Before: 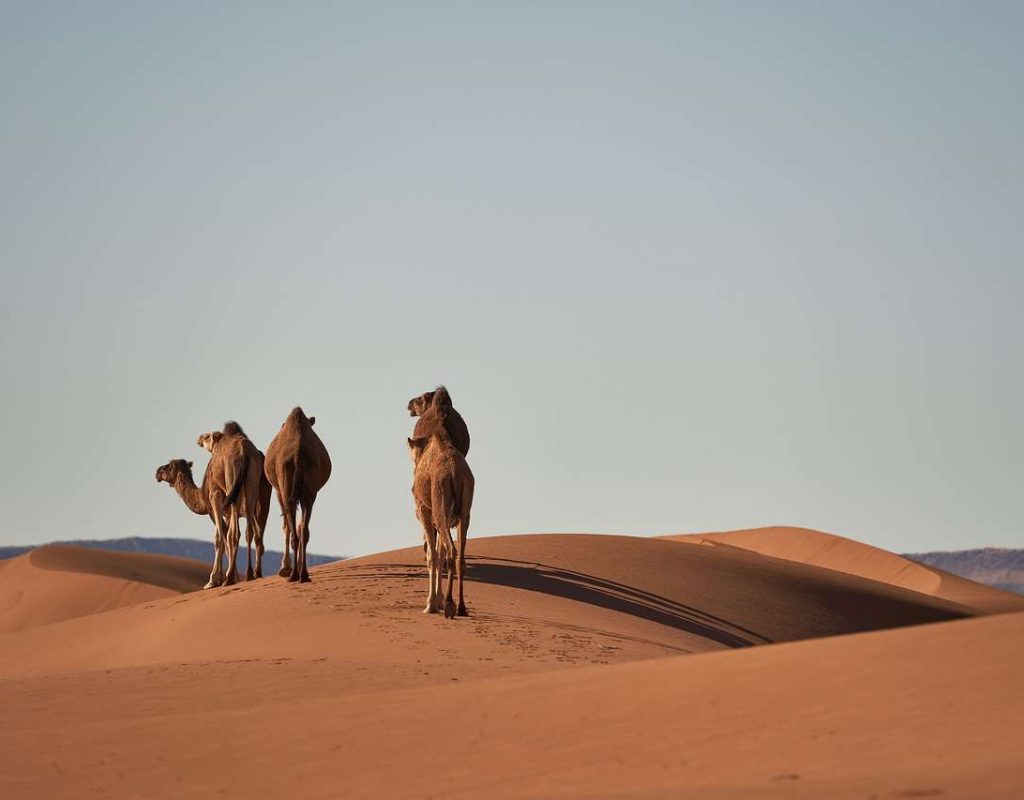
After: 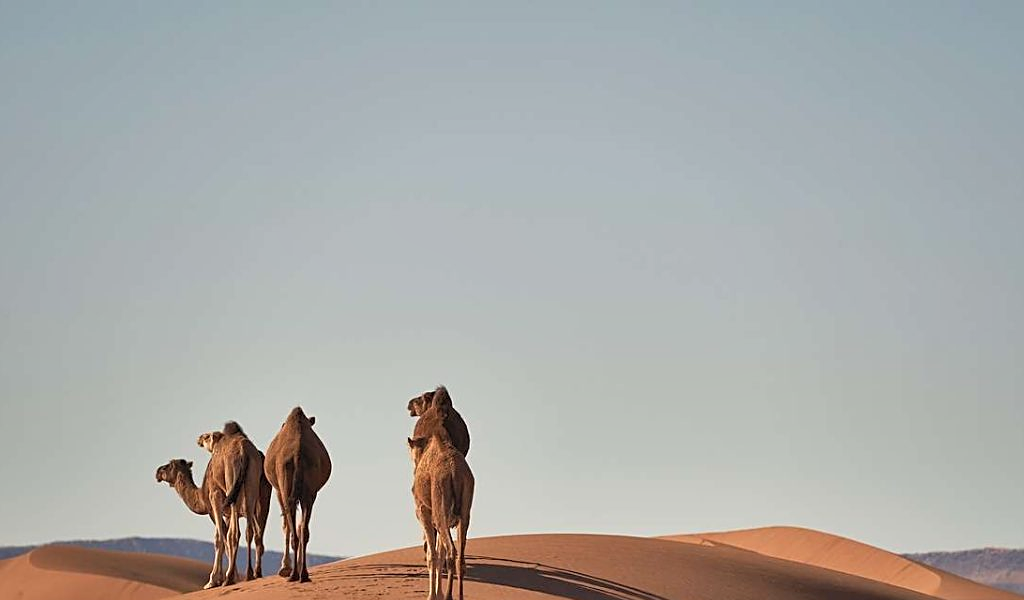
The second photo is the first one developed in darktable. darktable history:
shadows and highlights: shadows 53, soften with gaussian
sharpen: on, module defaults
contrast brightness saturation: brightness 0.15
crop: bottom 24.988%
